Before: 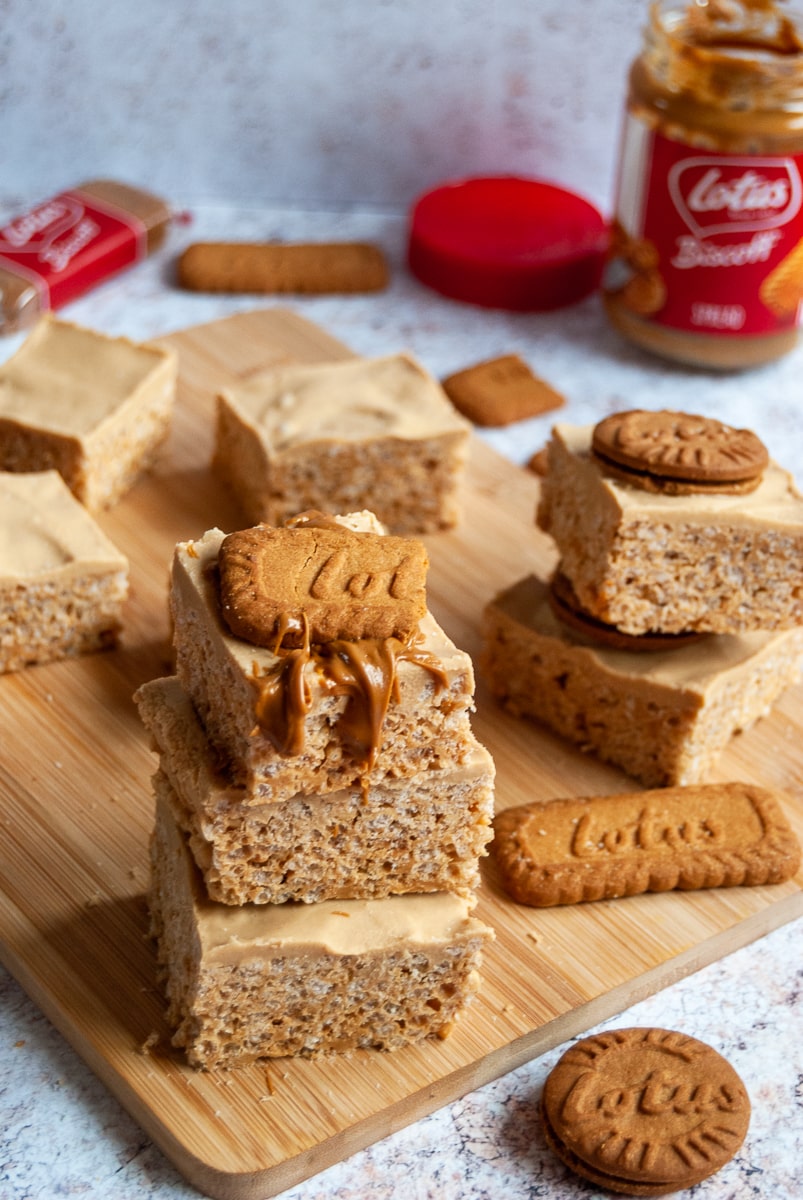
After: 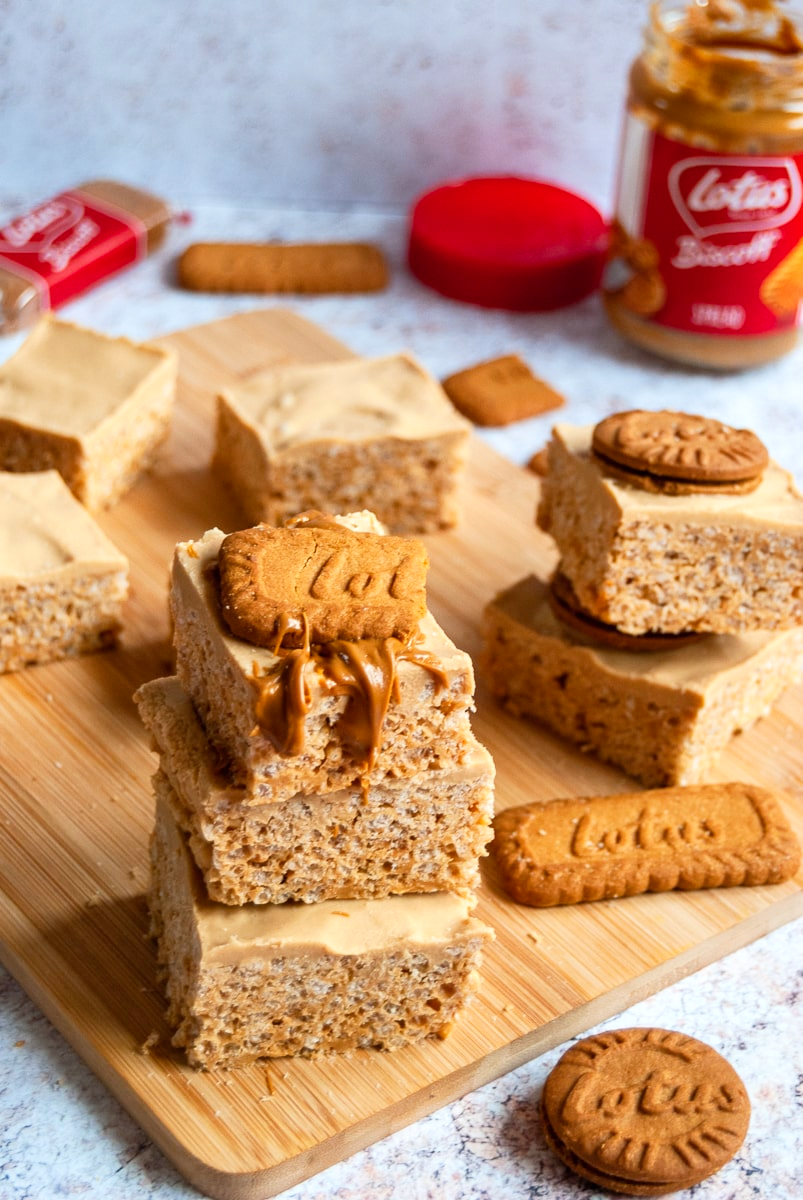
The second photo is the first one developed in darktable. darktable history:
tone equalizer: -8 EV -0.001 EV, -7 EV 0.005 EV, -6 EV -0.022 EV, -5 EV 0.01 EV, -4 EV -0.022 EV, -3 EV 0.023 EV, -2 EV -0.065 EV, -1 EV -0.289 EV, +0 EV -0.581 EV, edges refinement/feathering 500, mask exposure compensation -1.57 EV, preserve details no
color balance rgb: perceptual saturation grading › global saturation 0.784%, perceptual brilliance grading › global brilliance 10.273%, perceptual brilliance grading › shadows 14.615%
